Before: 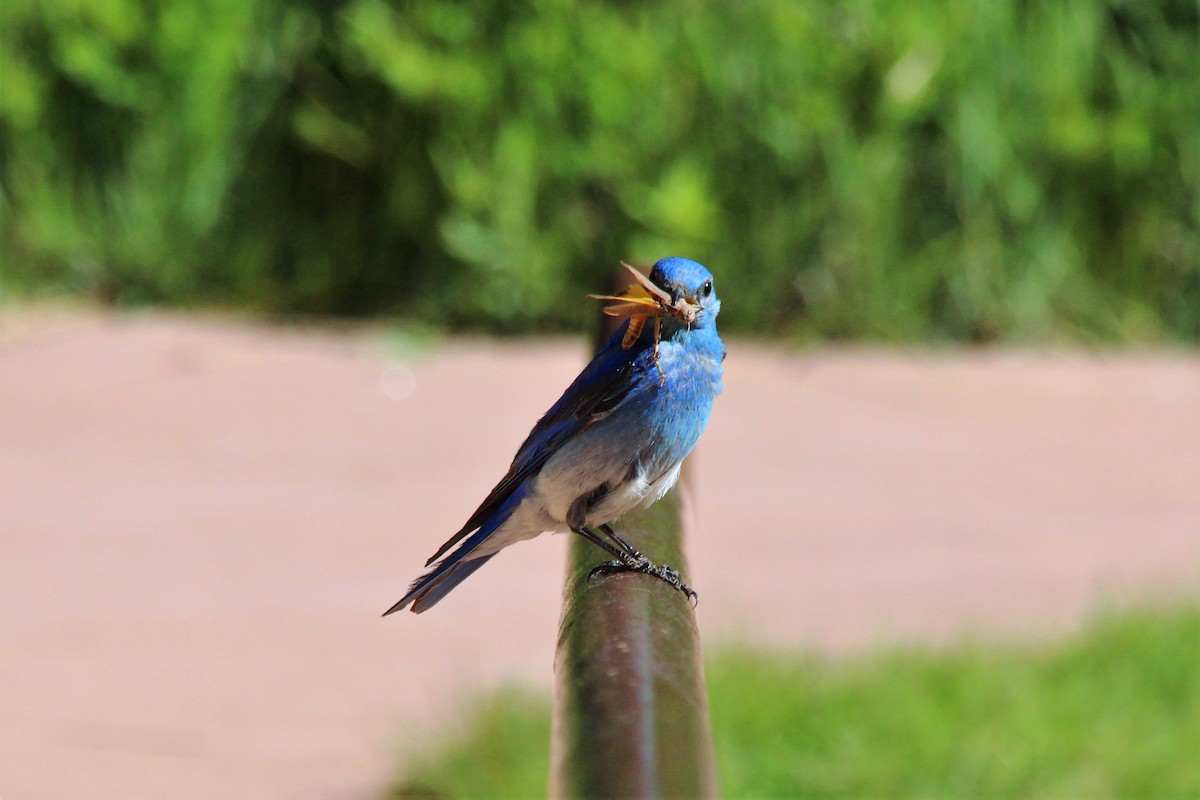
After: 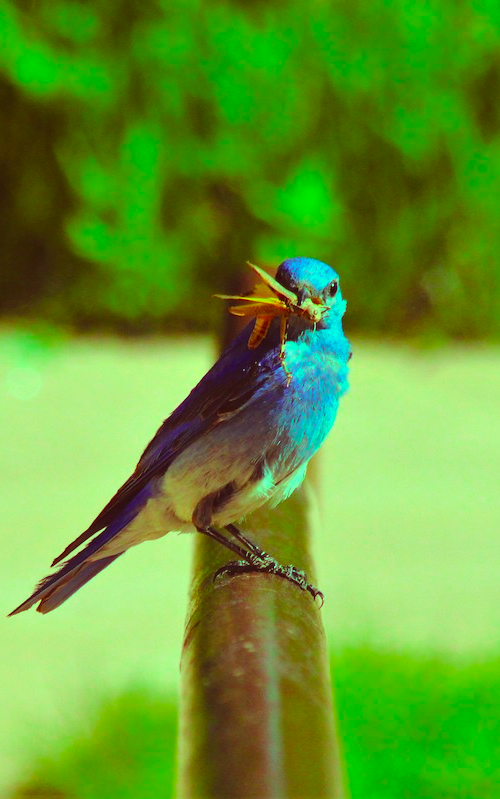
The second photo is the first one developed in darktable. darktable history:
color balance rgb: highlights gain › luminance 19.948%, highlights gain › chroma 13.048%, highlights gain › hue 174.29°, global offset › luminance 0.772%, perceptual saturation grading › global saturation 29.915%, global vibrance 20%
crop: left 31.237%, right 27.032%
exposure: compensate exposure bias true, compensate highlight preservation false
color correction: highlights a* 9.81, highlights b* 39.44, shadows a* 15.03, shadows b* 3.07
